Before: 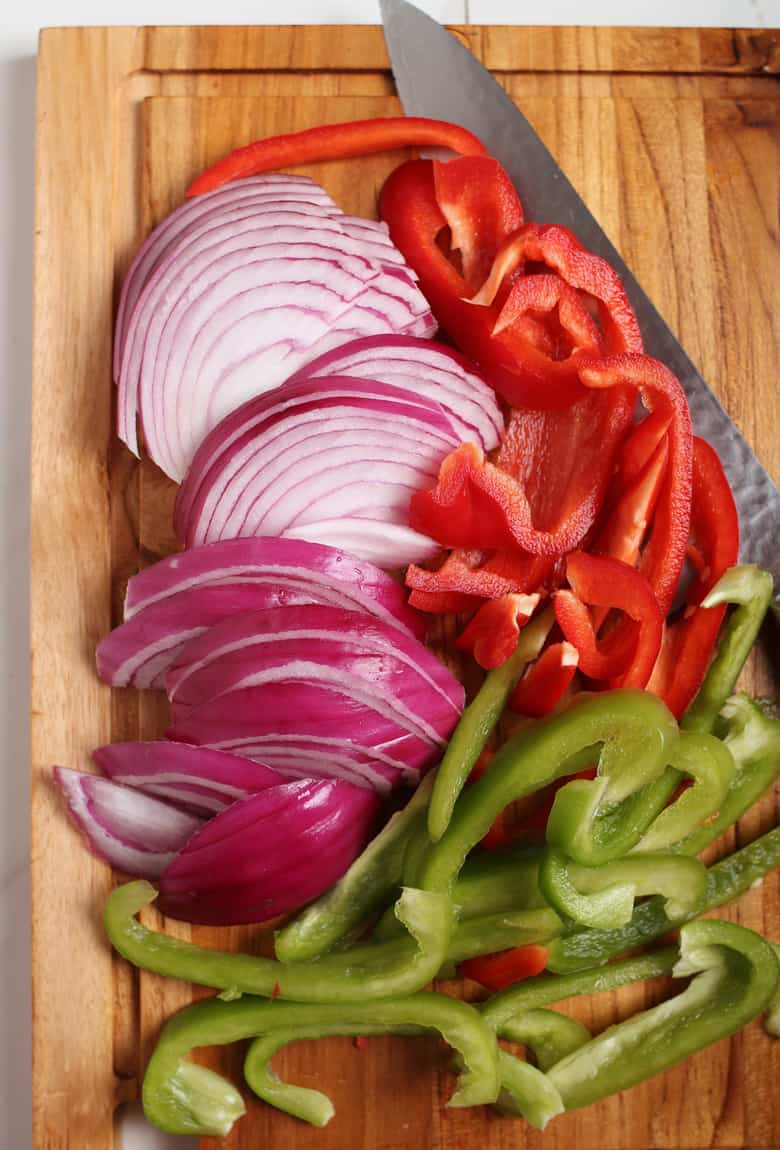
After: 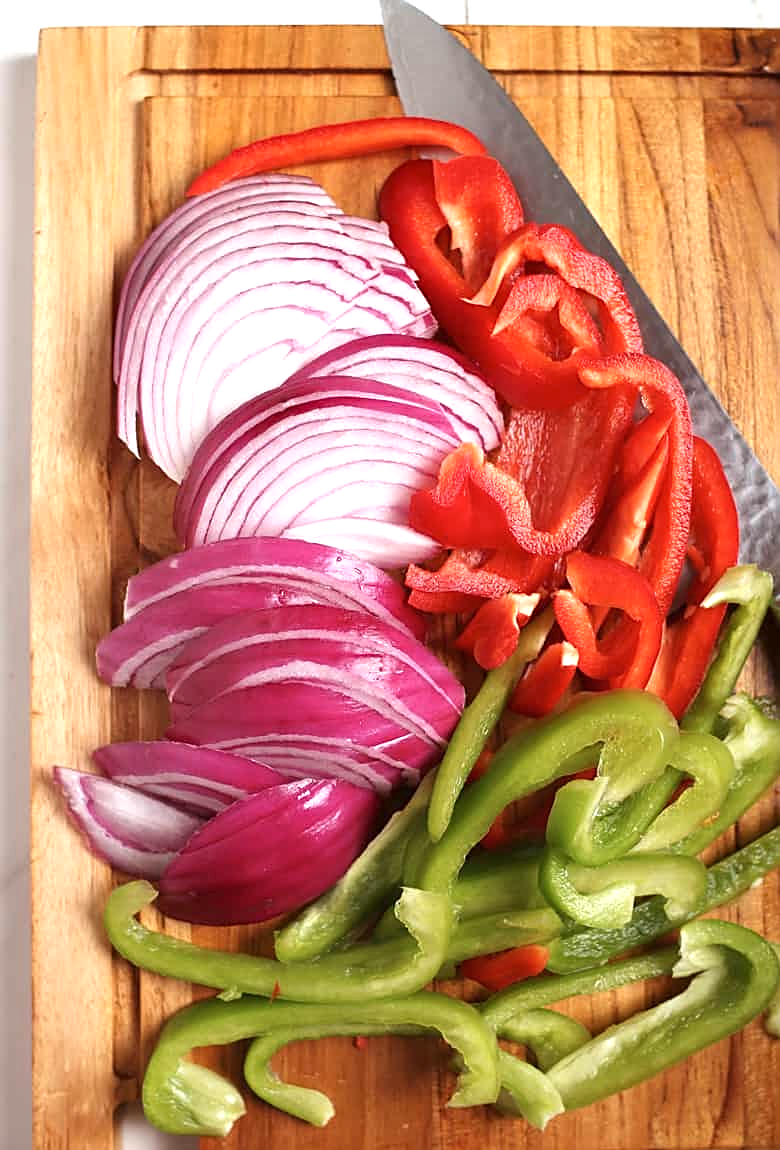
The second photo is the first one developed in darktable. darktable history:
sharpen: on, module defaults
exposure: exposure 0.655 EV, compensate highlight preservation false
shadows and highlights: shadows 73.68, highlights -25.76, soften with gaussian
contrast brightness saturation: saturation -0.051
